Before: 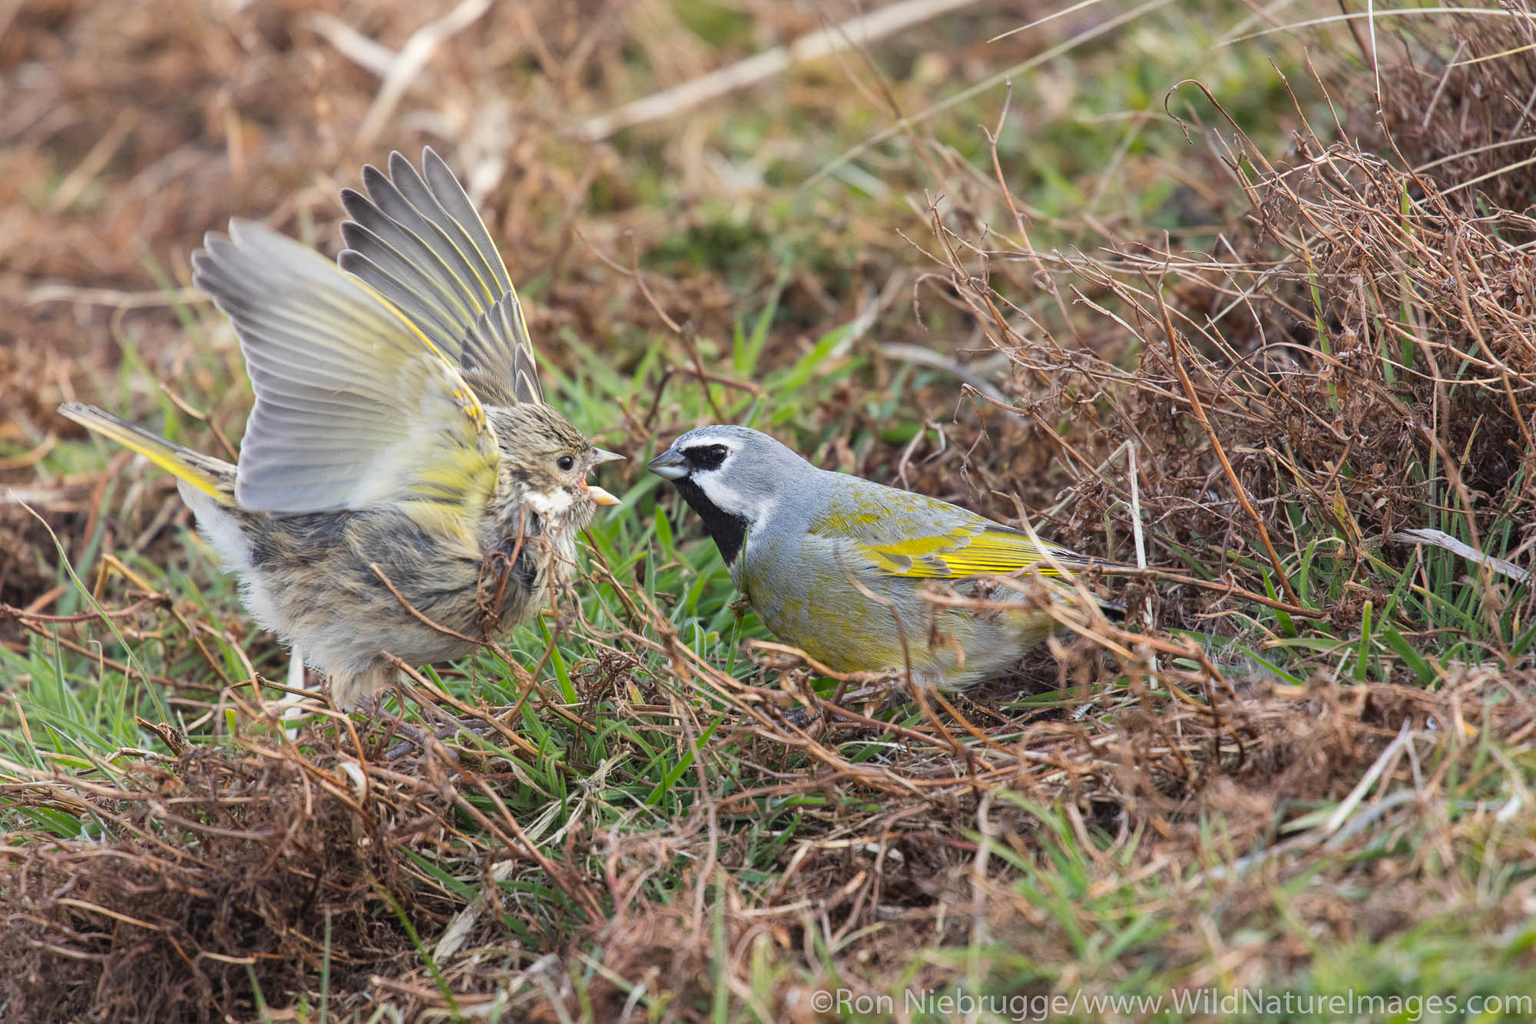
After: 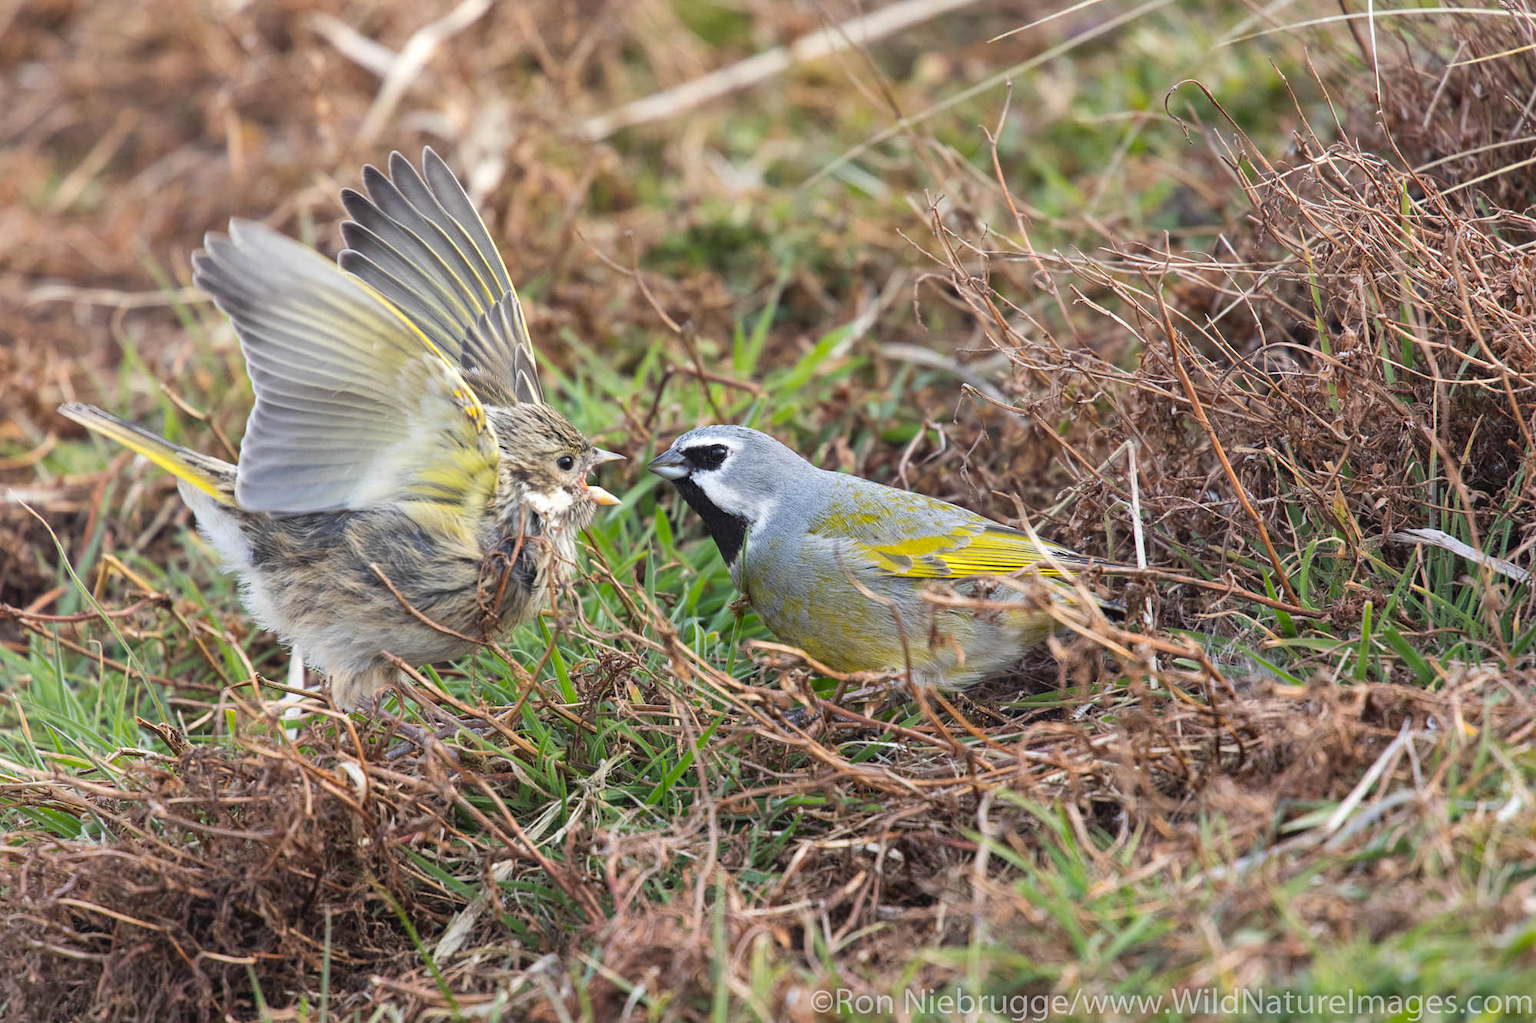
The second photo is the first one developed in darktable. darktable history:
levels: levels [0, 0.48, 0.961]
shadows and highlights: low approximation 0.01, soften with gaussian
